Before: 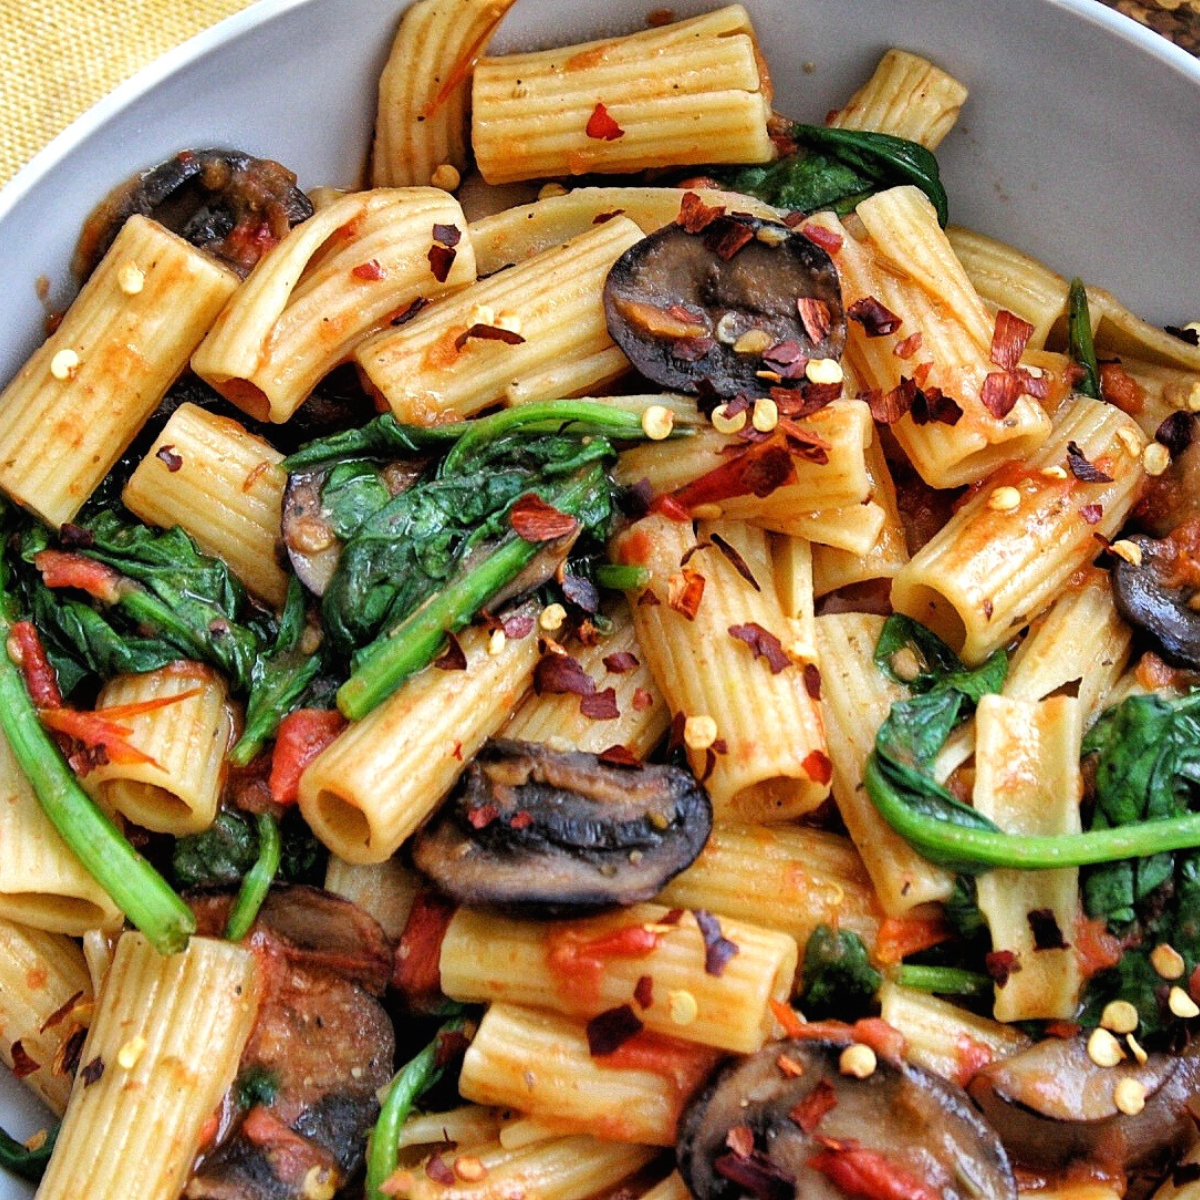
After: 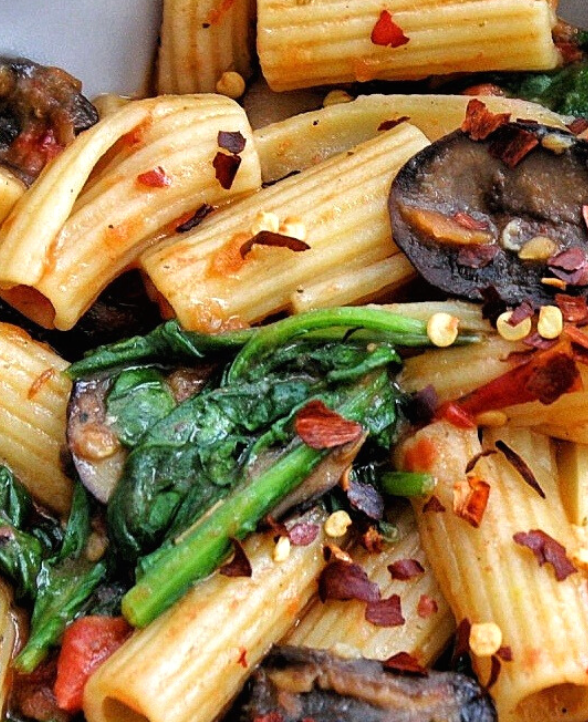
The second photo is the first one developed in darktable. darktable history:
tone equalizer: on, module defaults
crop: left 17.962%, top 7.806%, right 32.981%, bottom 31.957%
